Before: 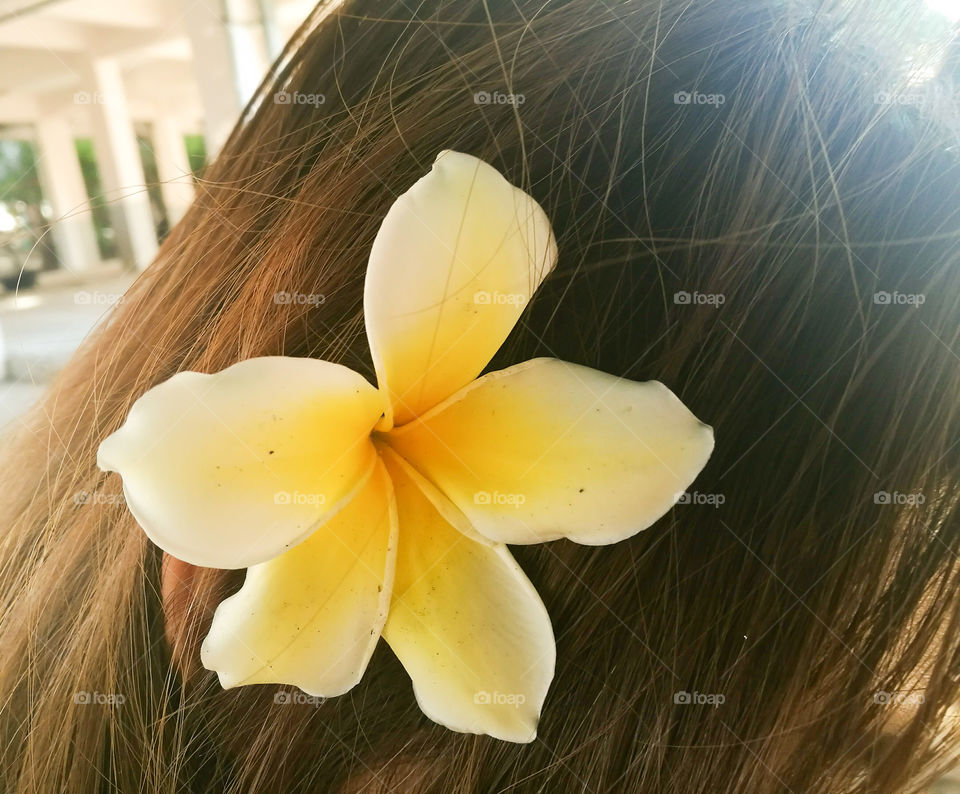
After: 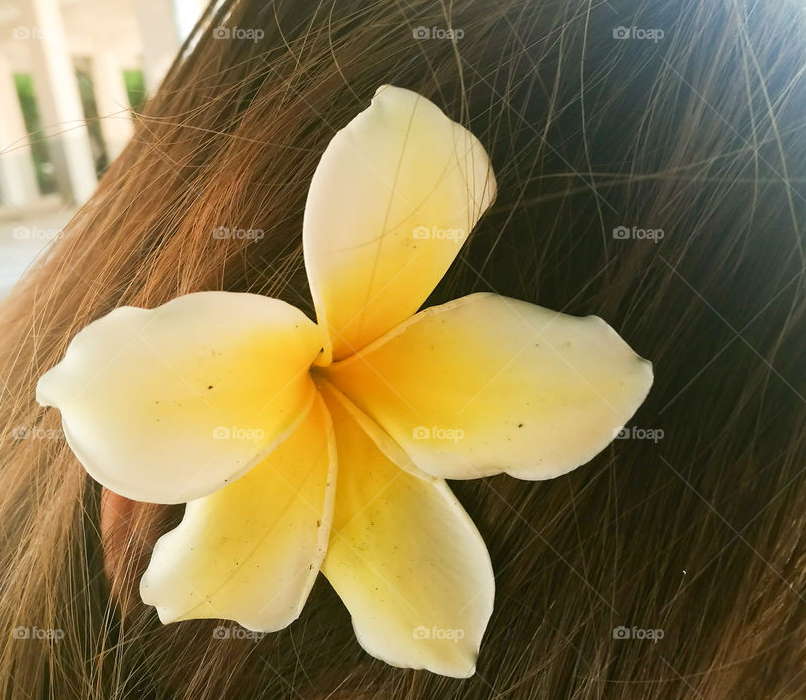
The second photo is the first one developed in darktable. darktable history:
crop: left 6.447%, top 8.218%, right 9.538%, bottom 3.584%
